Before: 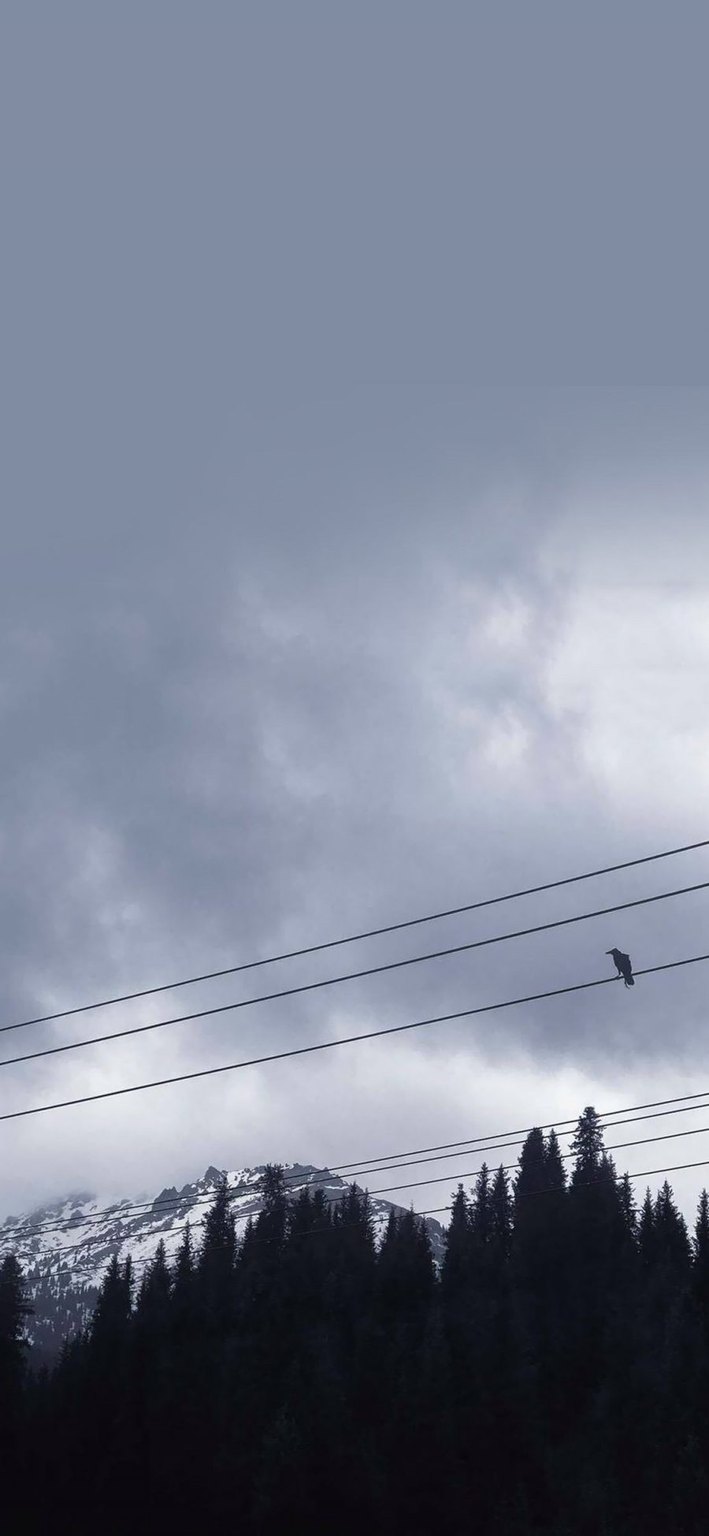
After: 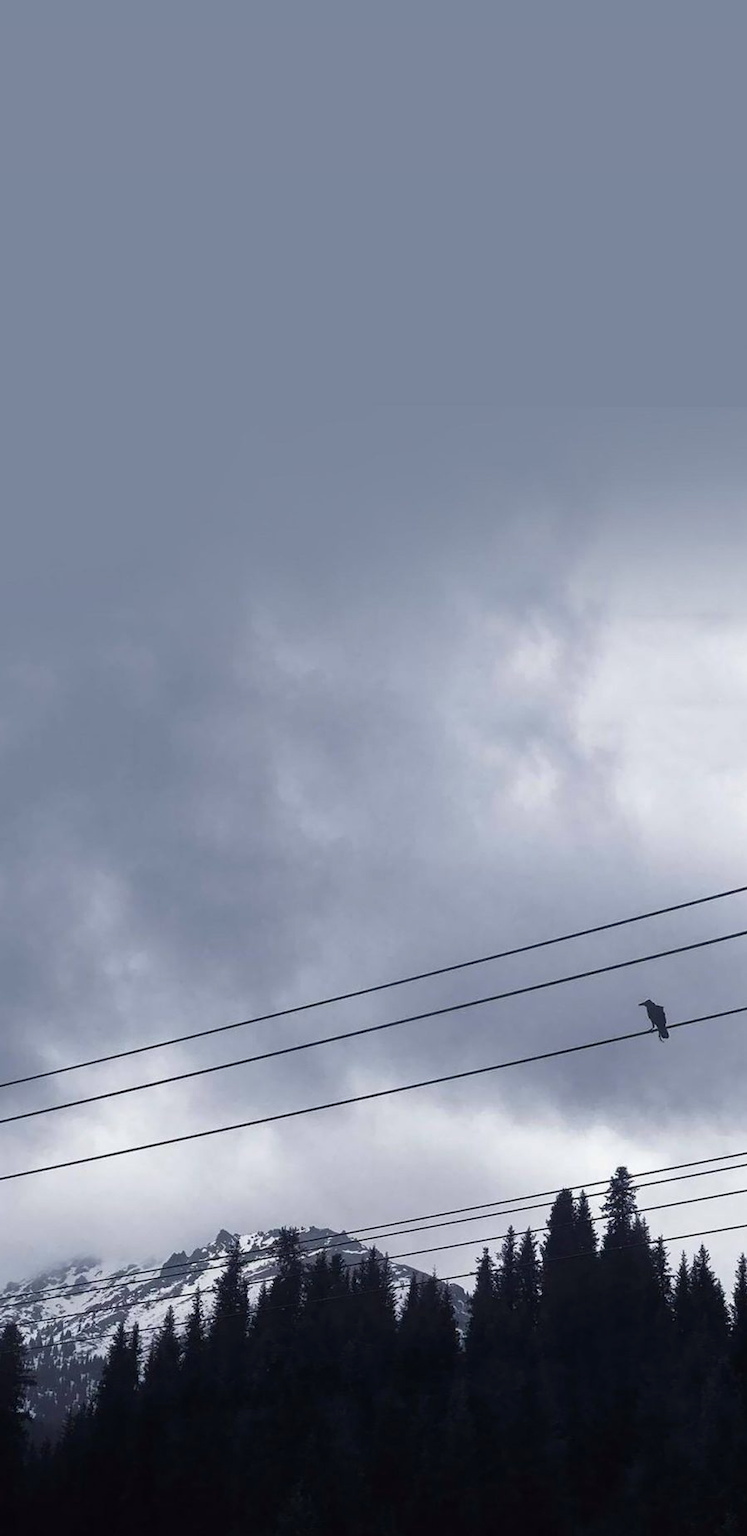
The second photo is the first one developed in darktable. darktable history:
crop and rotate: top 0%, bottom 5.097%
contrast brightness saturation: contrast 0.03, brightness -0.04
